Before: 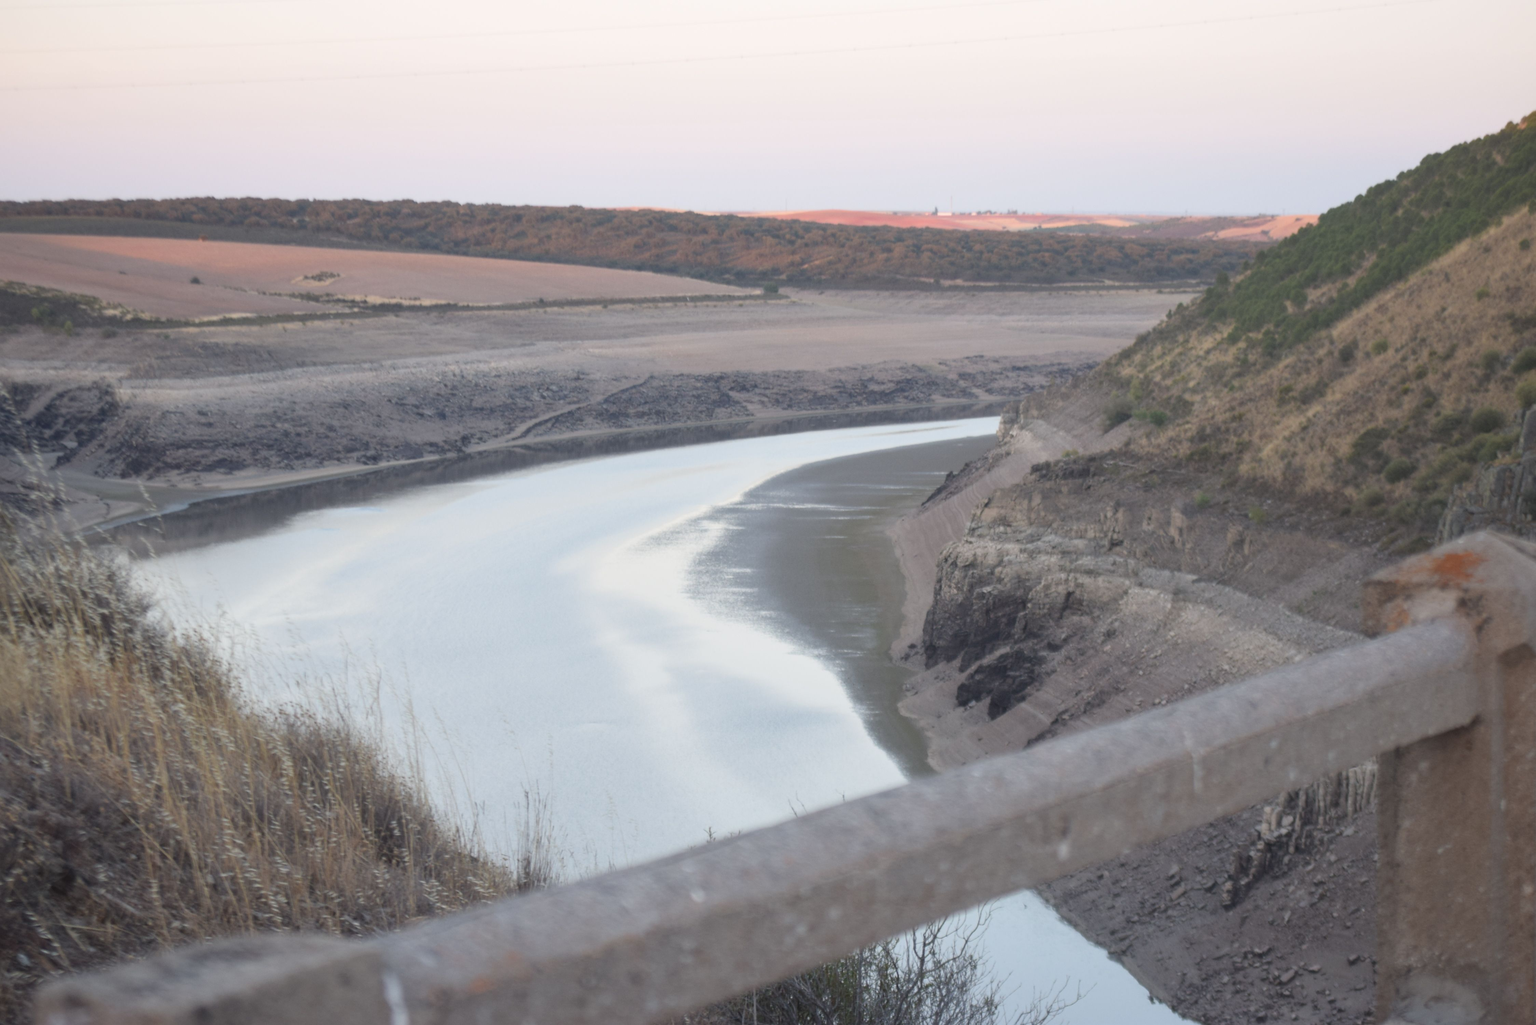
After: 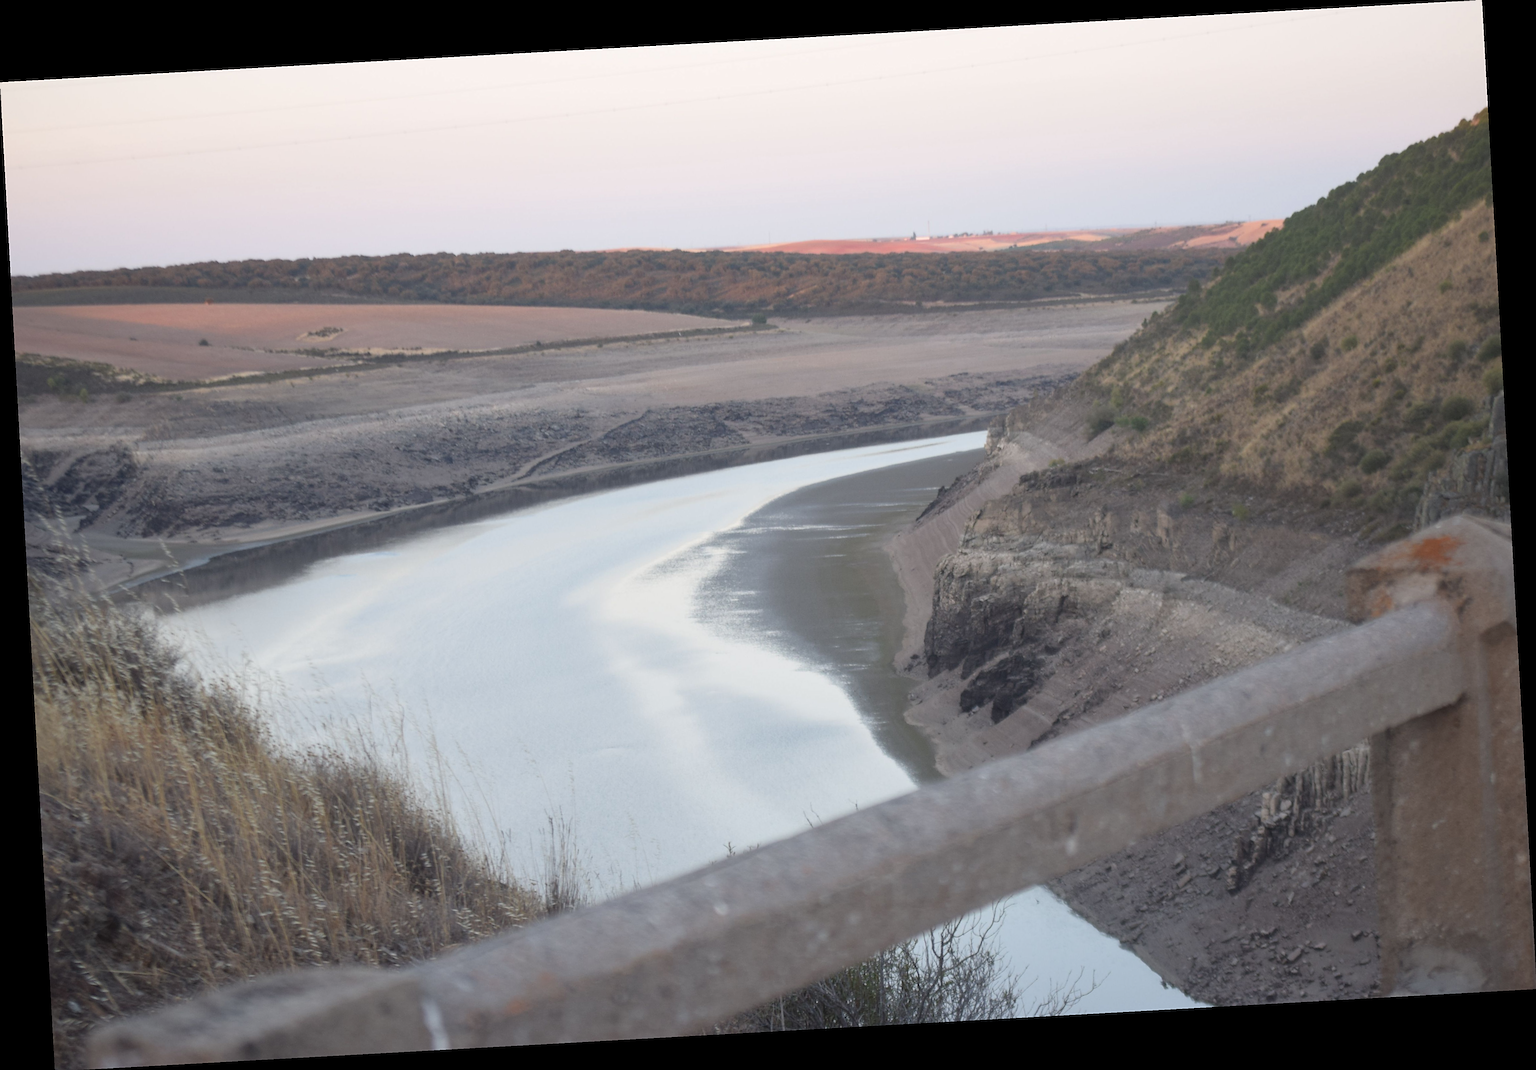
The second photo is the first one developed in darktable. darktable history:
rotate and perspective: rotation -3.18°, automatic cropping off
base curve: curves: ch0 [(0, 0) (0.303, 0.277) (1, 1)]
sharpen: on, module defaults
